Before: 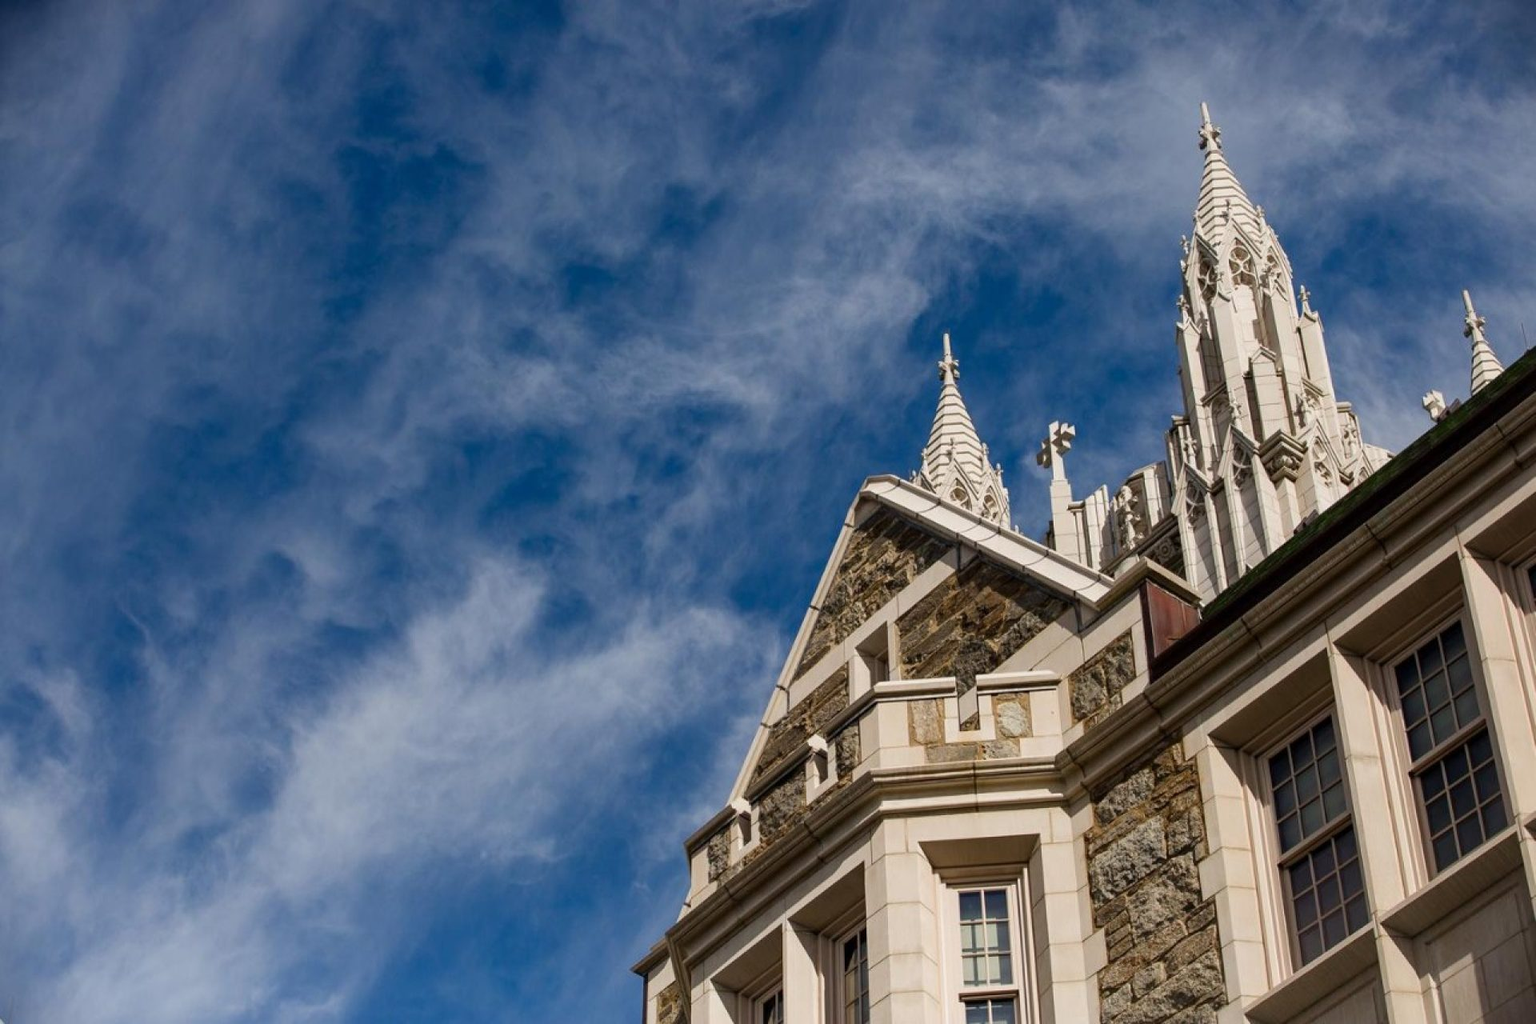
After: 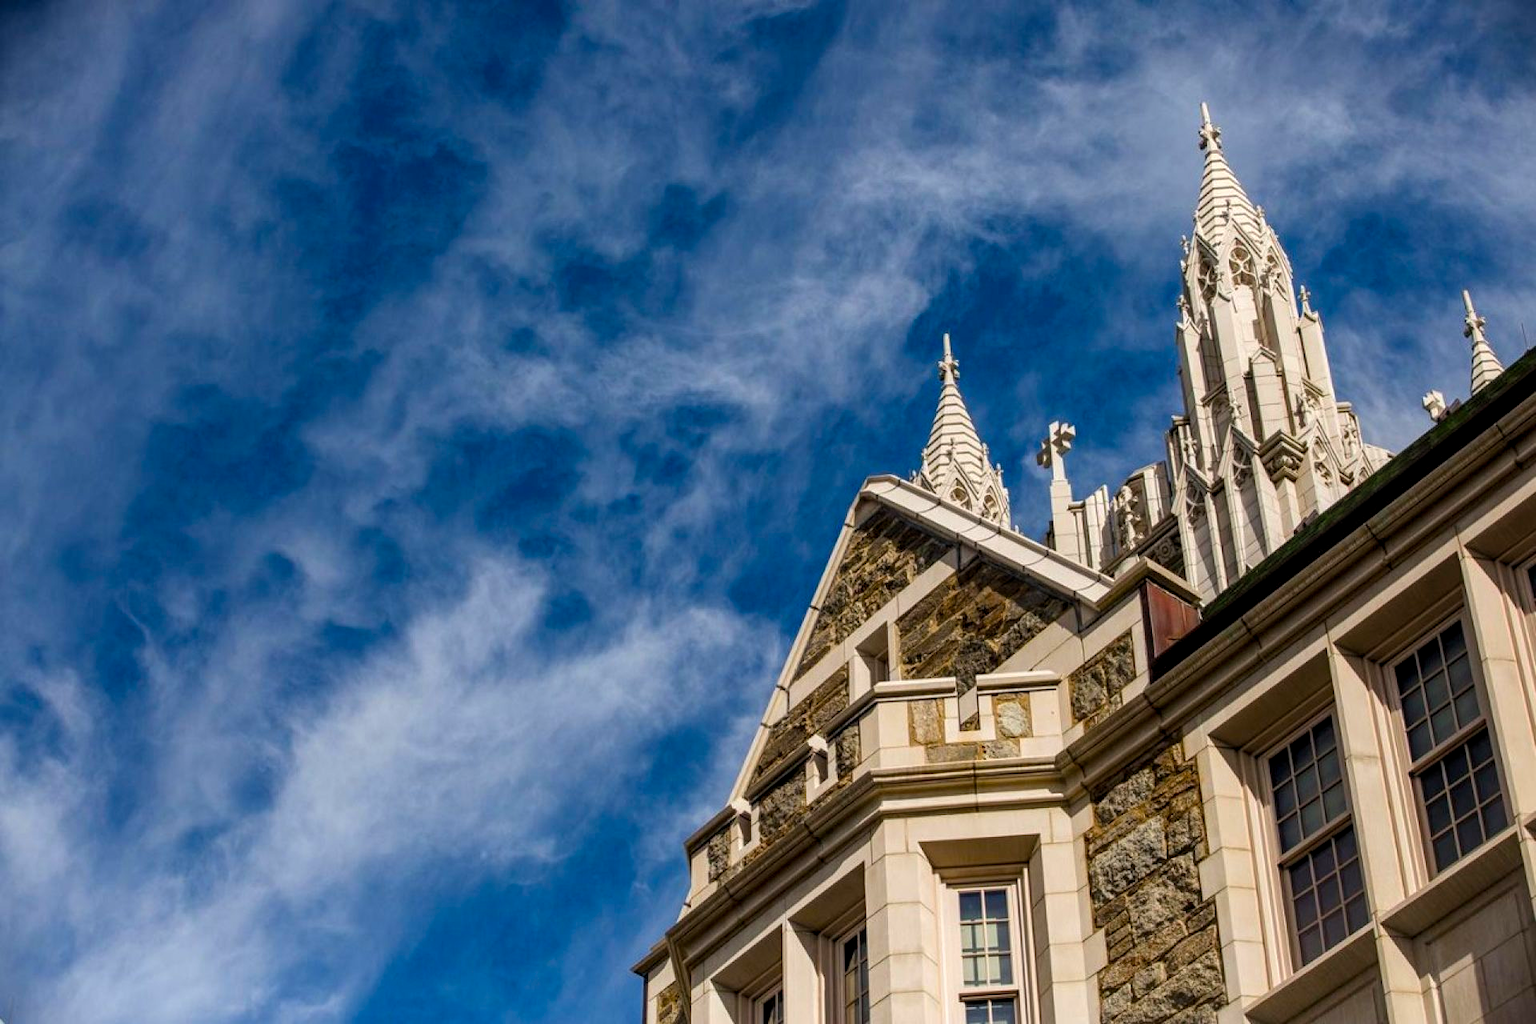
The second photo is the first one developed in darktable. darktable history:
local contrast: on, module defaults
levels: levels [0.016, 0.492, 0.969]
color balance rgb: perceptual saturation grading › global saturation 25%, global vibrance 20%
